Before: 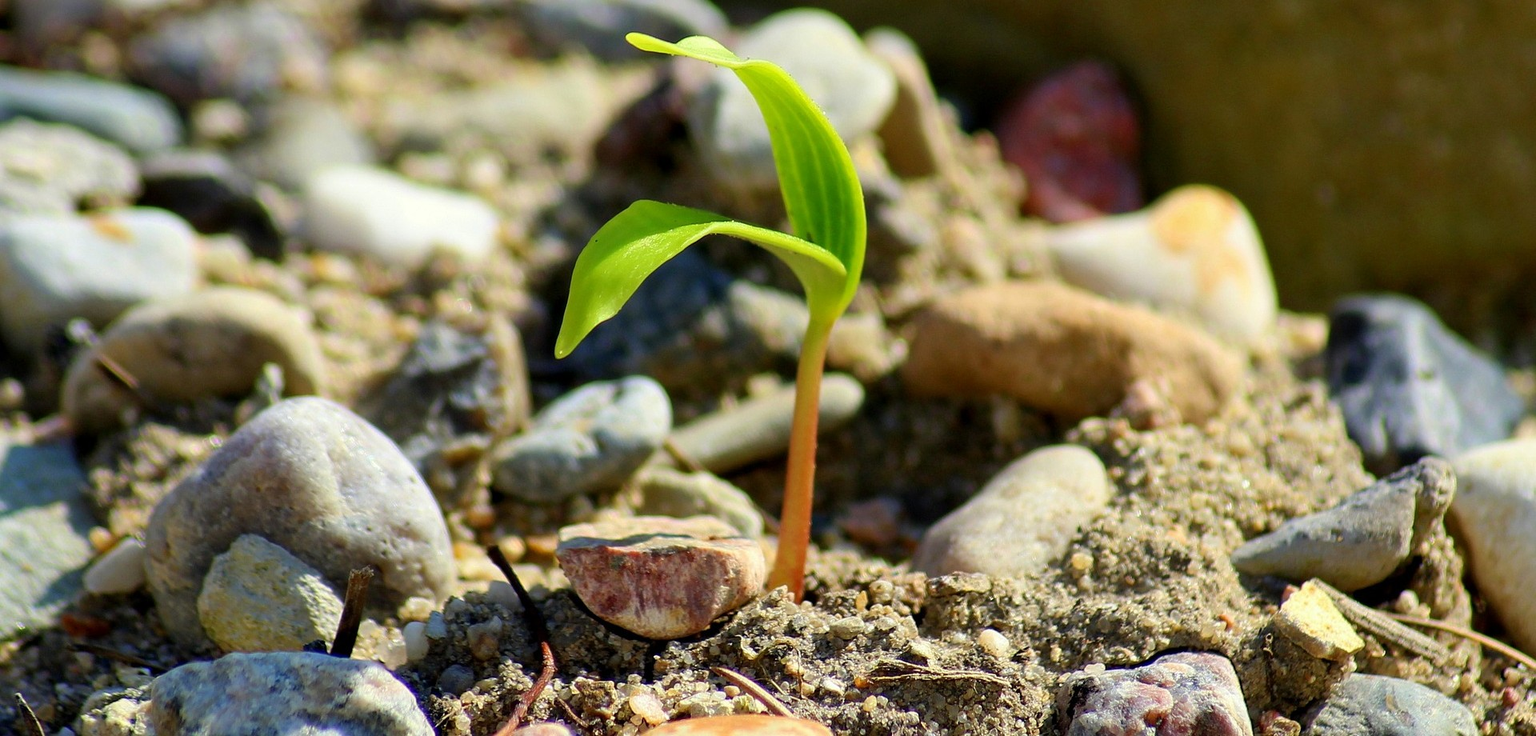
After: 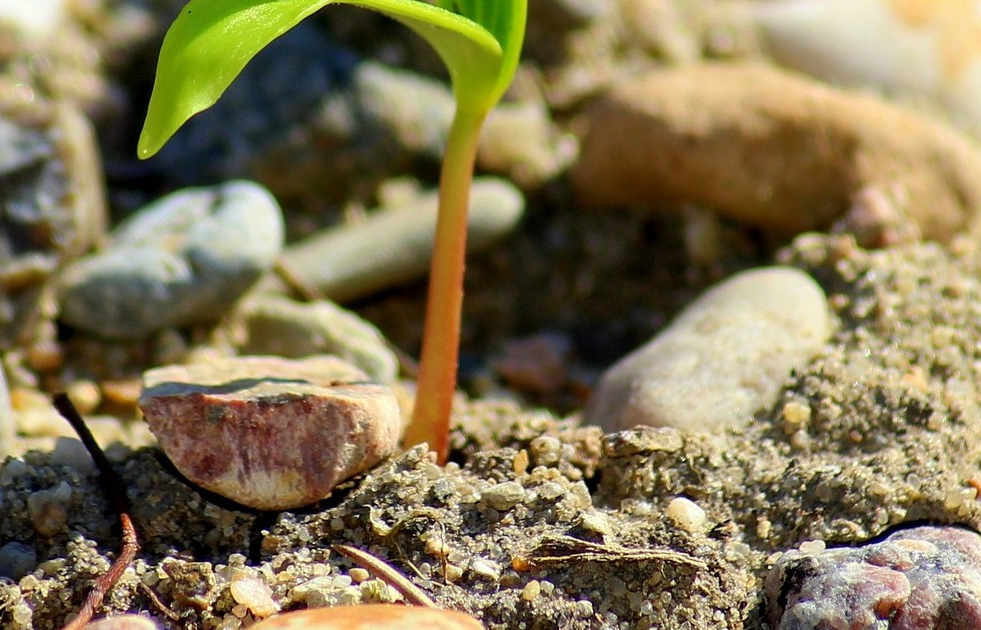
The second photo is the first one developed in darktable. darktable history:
crop and rotate: left 29.003%, top 31.47%, right 19.854%
